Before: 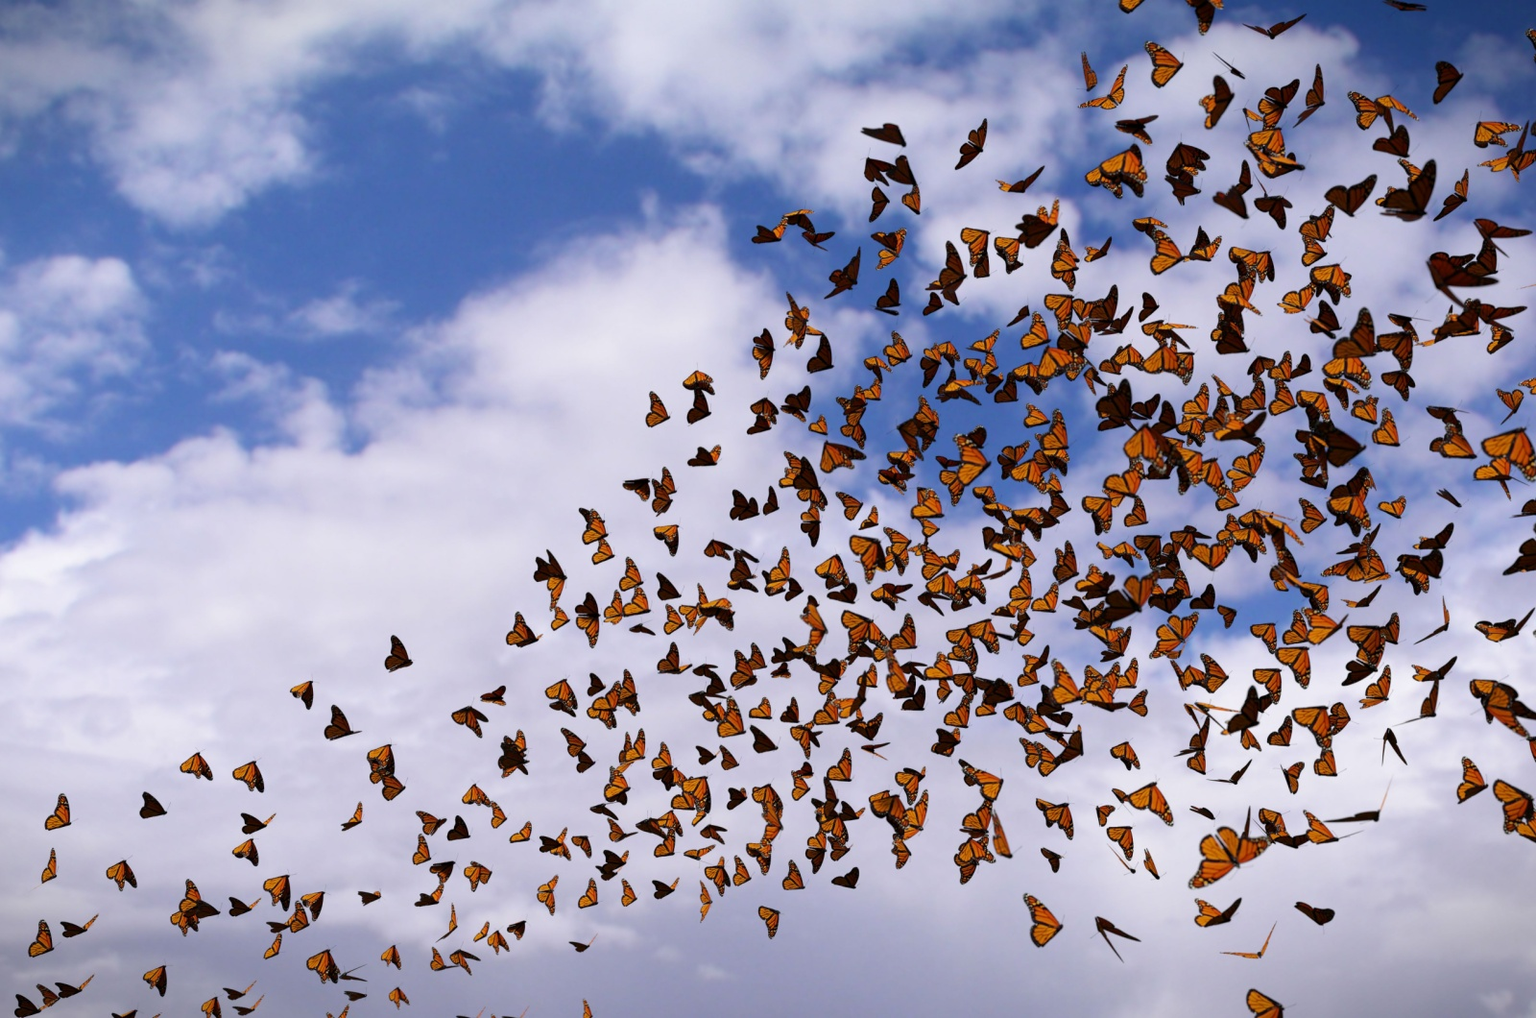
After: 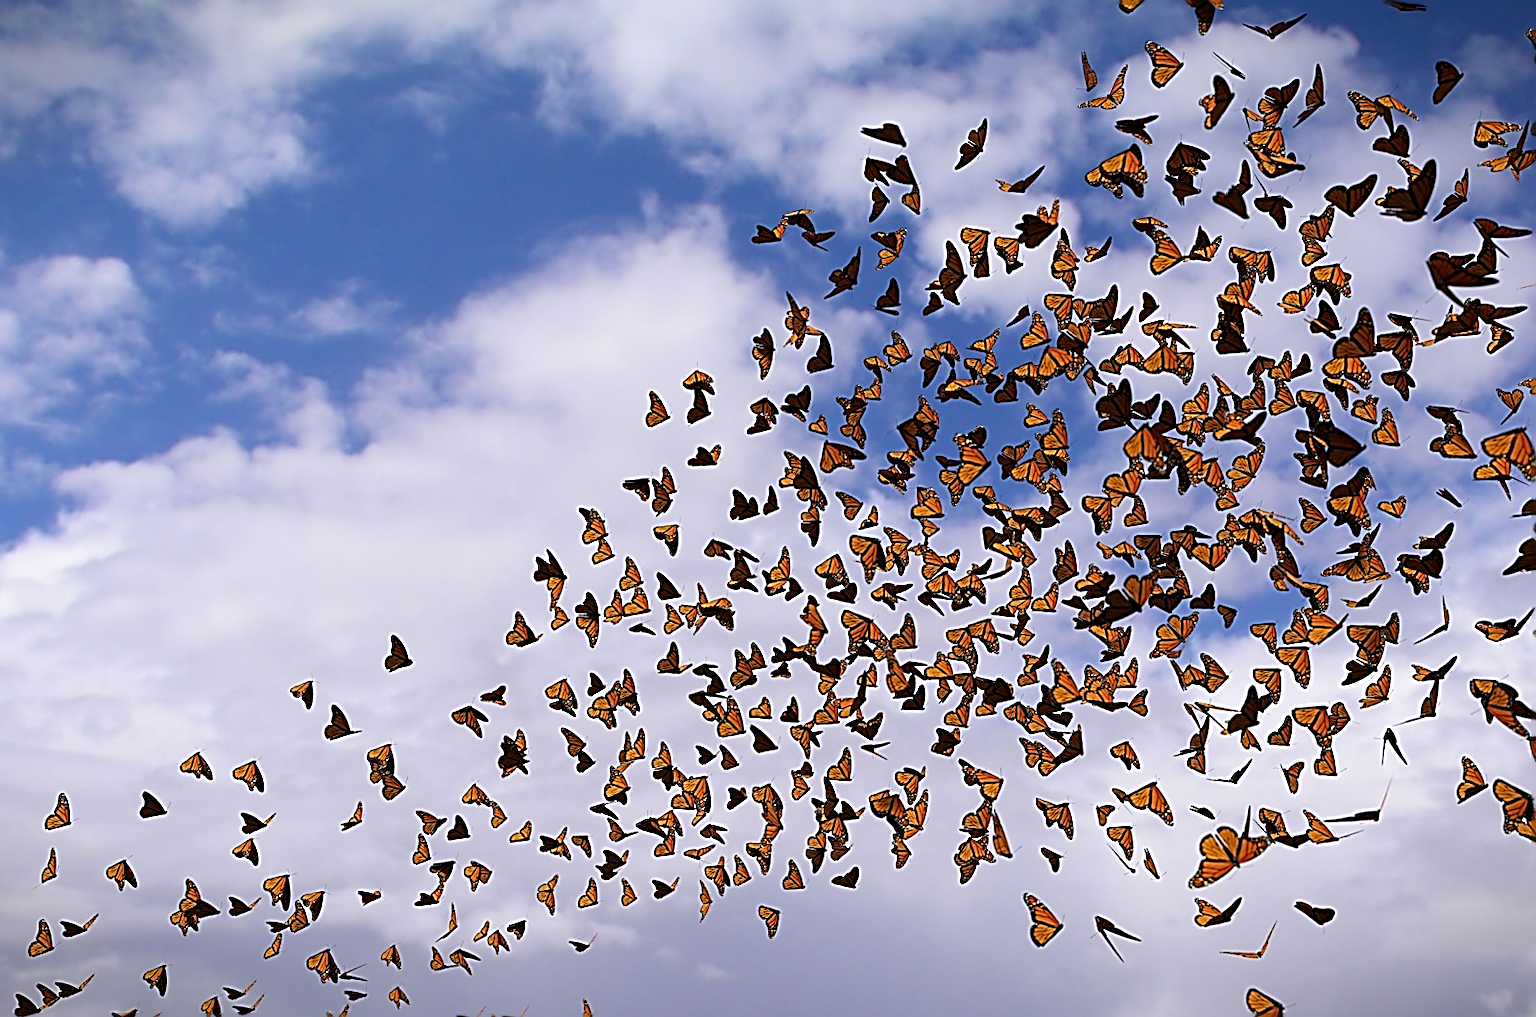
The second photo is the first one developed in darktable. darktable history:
sharpen: amount 1.846
